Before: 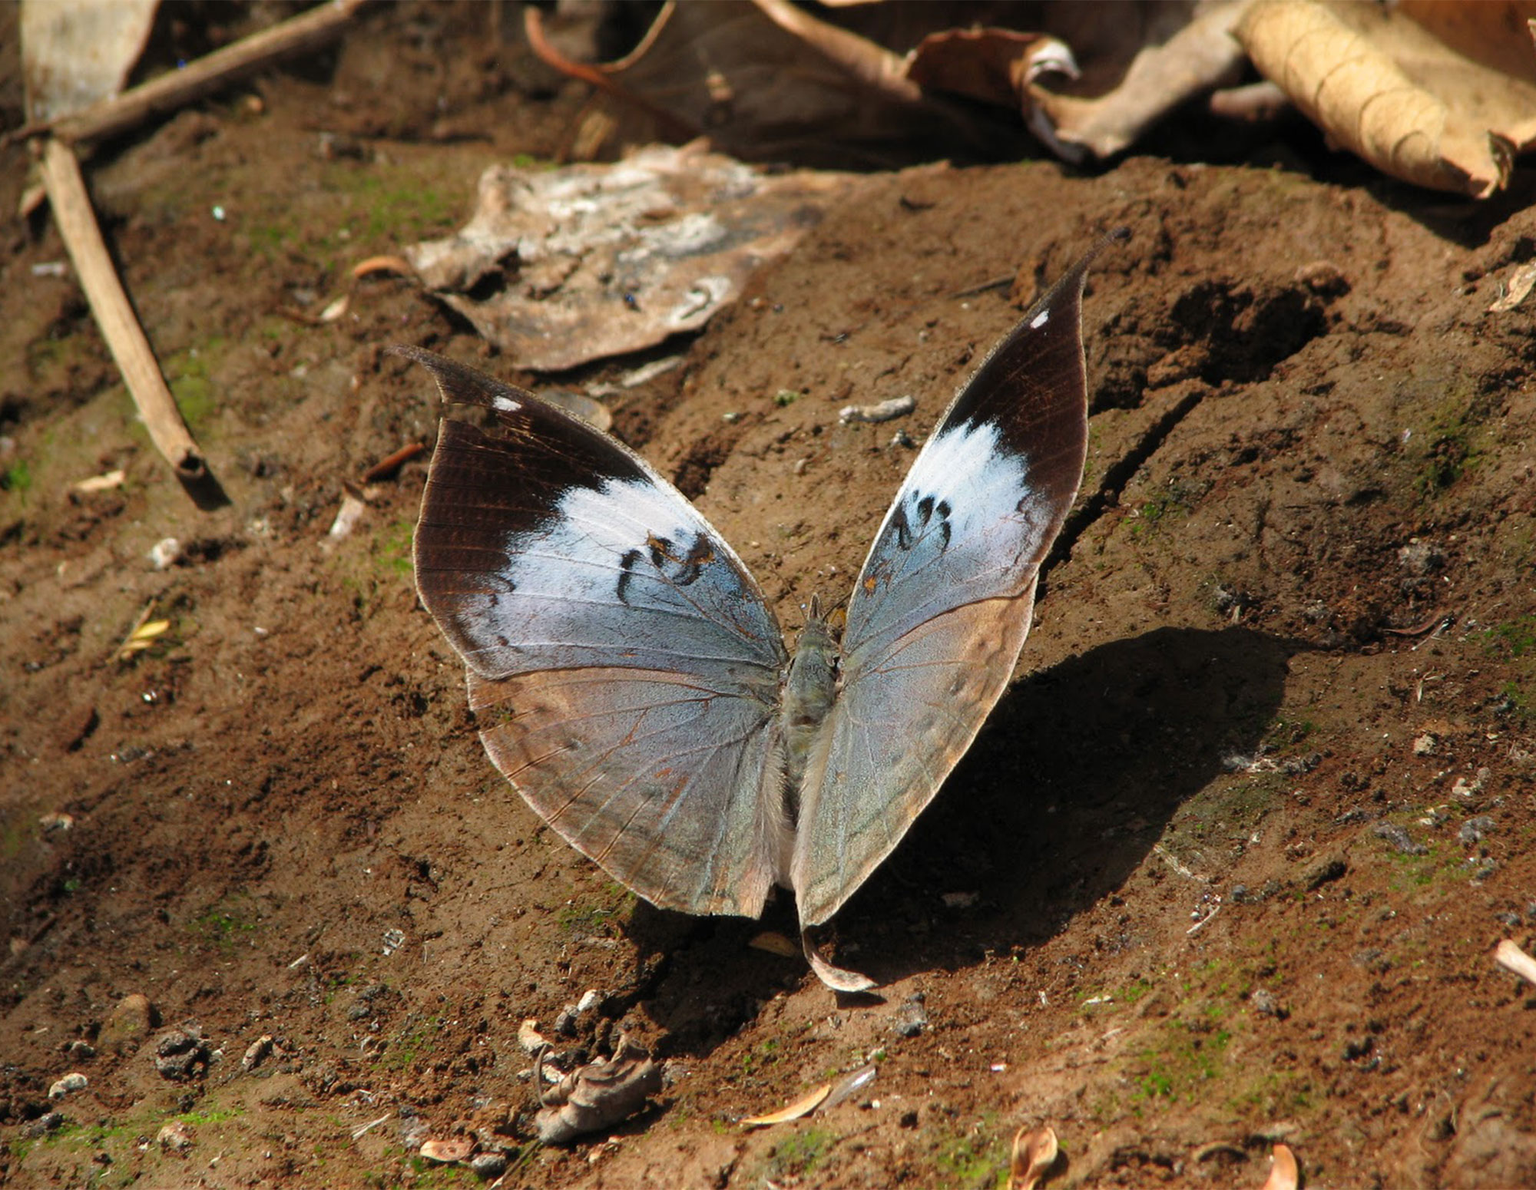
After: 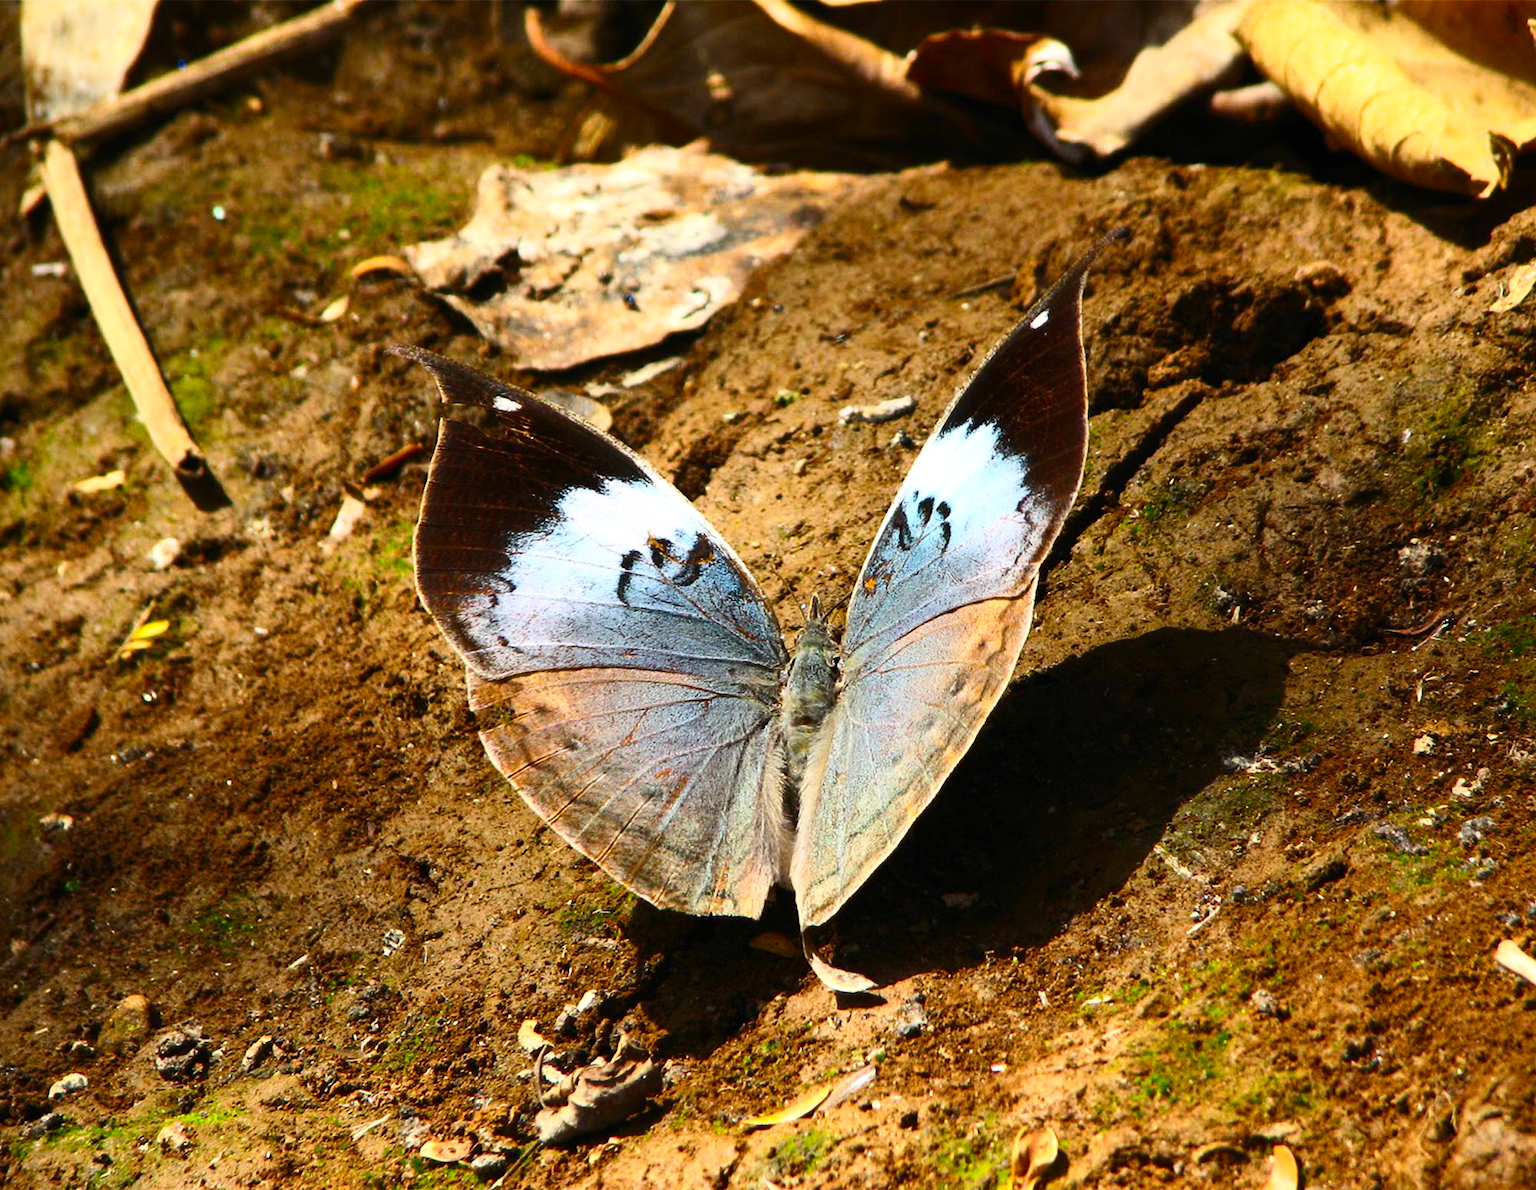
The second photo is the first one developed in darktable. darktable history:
color balance rgb: perceptual saturation grading › global saturation 36%, perceptual brilliance grading › global brilliance 10%, global vibrance 20%
grain: coarseness 0.81 ISO, strength 1.34%, mid-tones bias 0%
contrast brightness saturation: contrast 0.39, brightness 0.1
